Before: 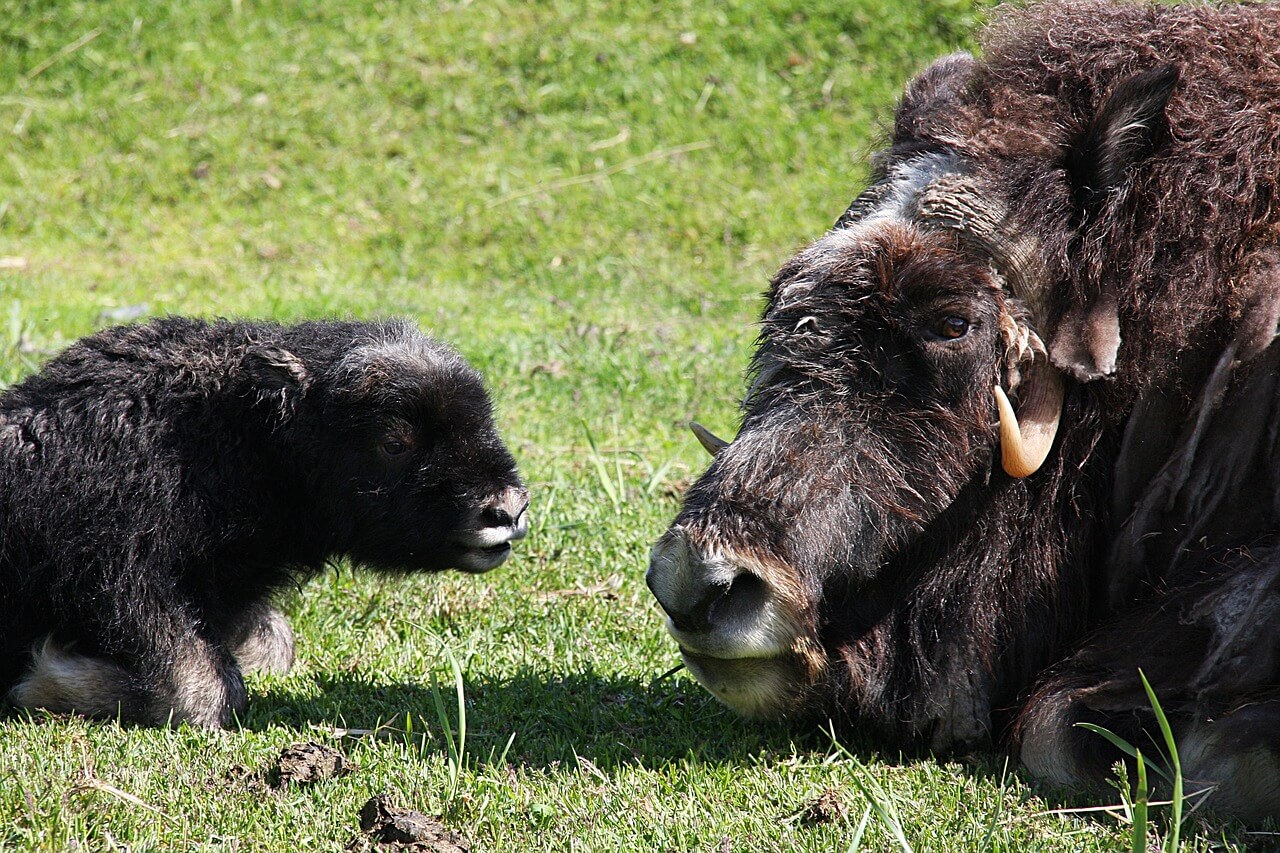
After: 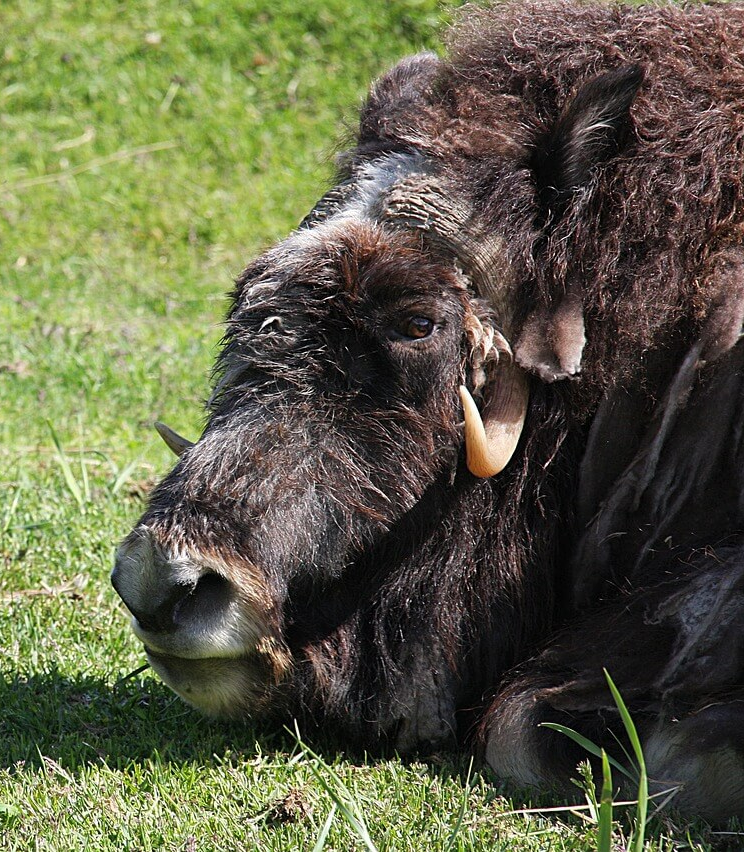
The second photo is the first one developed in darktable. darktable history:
shadows and highlights: shadows 25.01, highlights -25.41, highlights color adjustment 72.83%
crop: left 41.803%
